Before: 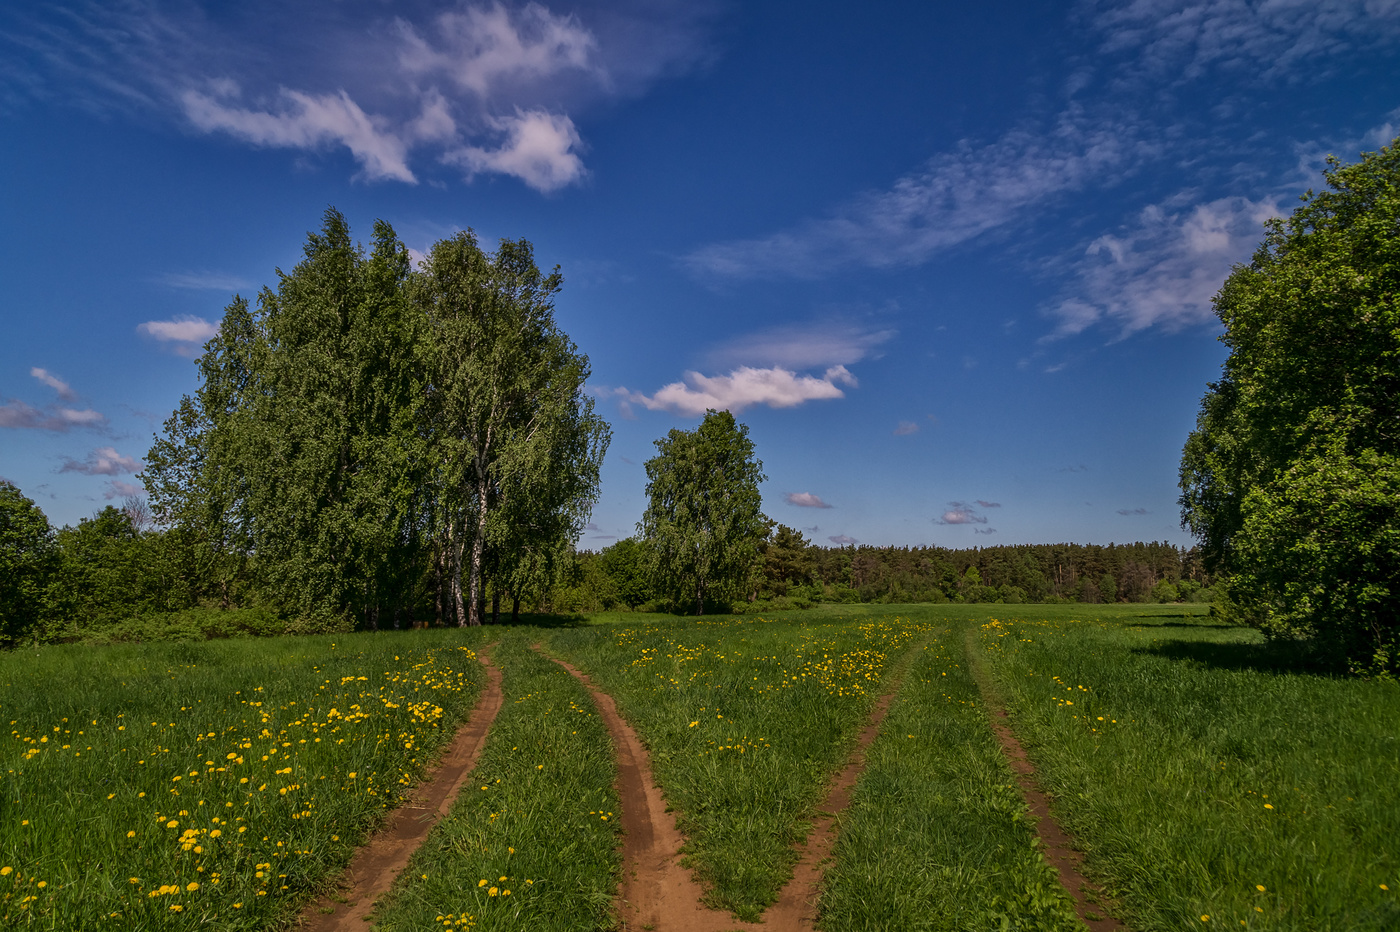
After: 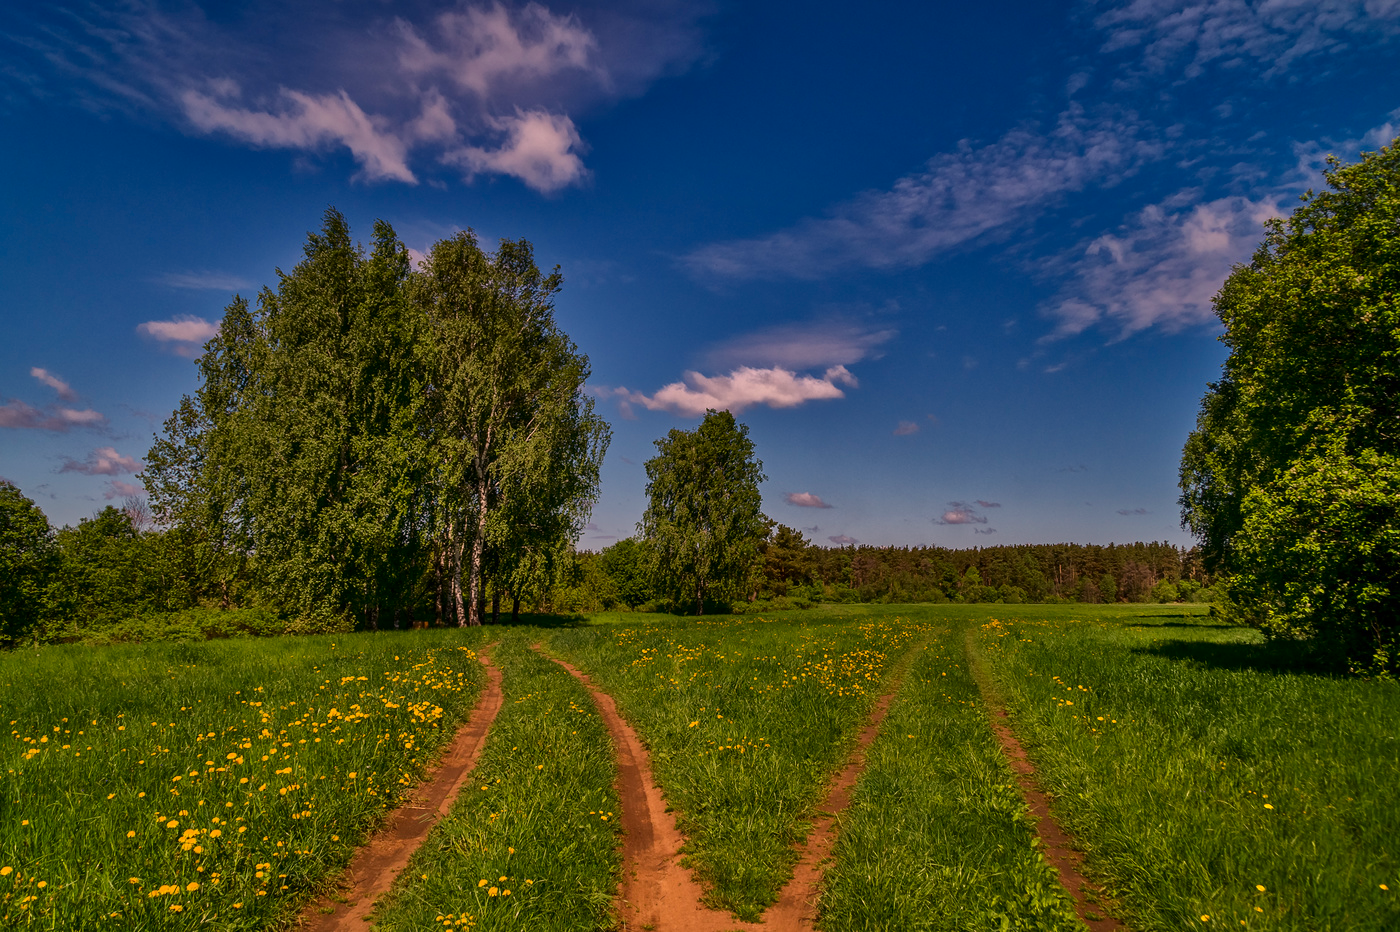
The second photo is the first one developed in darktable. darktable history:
white balance: red 1.127, blue 0.943
contrast brightness saturation: contrast 0.13, brightness -0.05, saturation 0.16
tone equalizer: -7 EV -0.63 EV, -6 EV 1 EV, -5 EV -0.45 EV, -4 EV 0.43 EV, -3 EV 0.41 EV, -2 EV 0.15 EV, -1 EV -0.15 EV, +0 EV -0.39 EV, smoothing diameter 25%, edges refinement/feathering 10, preserve details guided filter
